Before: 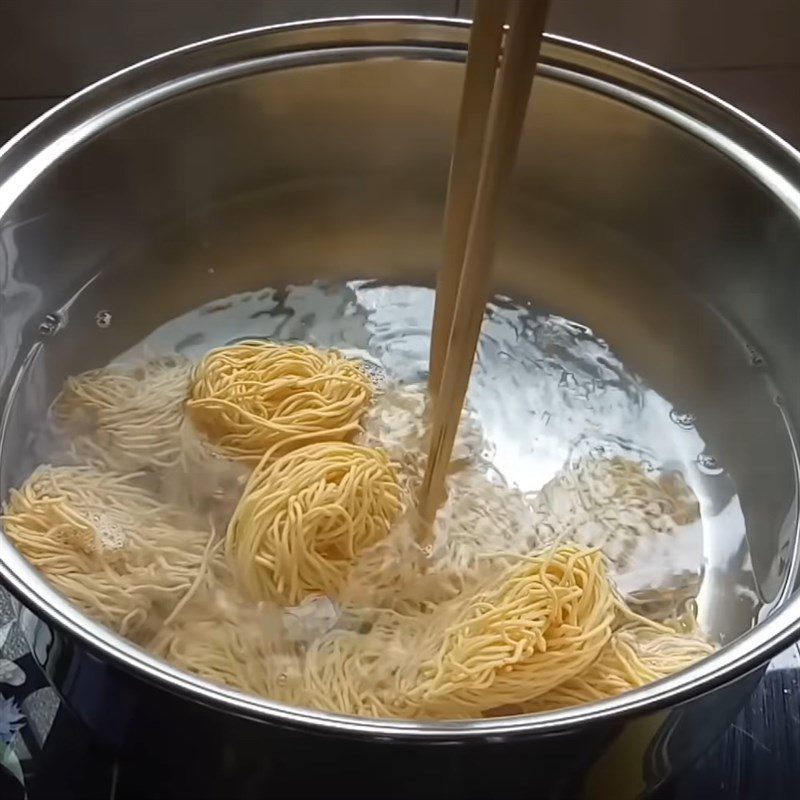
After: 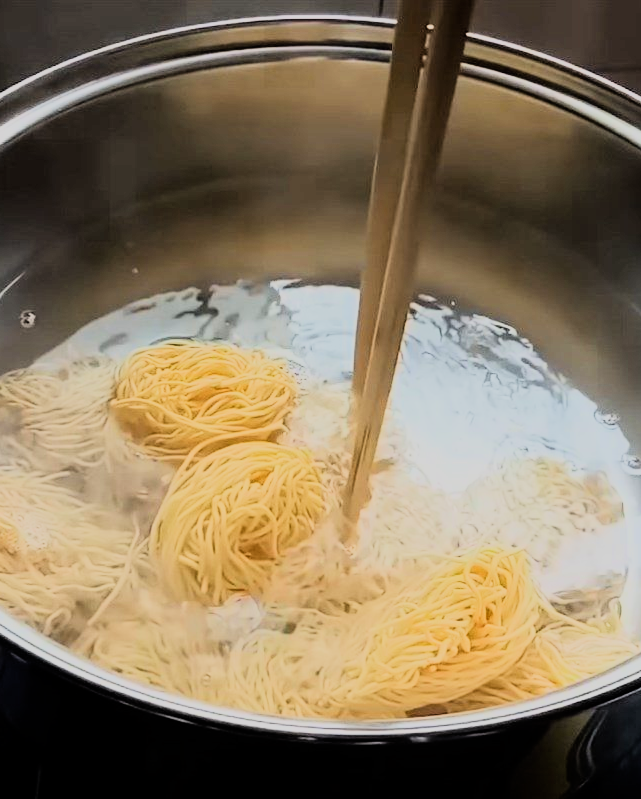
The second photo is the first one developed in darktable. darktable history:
crop and rotate: left 9.597%, right 10.195%
rgb curve: curves: ch0 [(0, 0) (0.21, 0.15) (0.24, 0.21) (0.5, 0.75) (0.75, 0.96) (0.89, 0.99) (1, 1)]; ch1 [(0, 0.02) (0.21, 0.13) (0.25, 0.2) (0.5, 0.67) (0.75, 0.9) (0.89, 0.97) (1, 1)]; ch2 [(0, 0.02) (0.21, 0.13) (0.25, 0.2) (0.5, 0.67) (0.75, 0.9) (0.89, 0.97) (1, 1)], compensate middle gray true
filmic rgb: middle gray luminance 18.42%, black relative exposure -10.5 EV, white relative exposure 3.4 EV, threshold 6 EV, target black luminance 0%, hardness 6.03, latitude 99%, contrast 0.847, shadows ↔ highlights balance 0.505%, add noise in highlights 0, preserve chrominance max RGB, color science v3 (2019), use custom middle-gray values true, iterations of high-quality reconstruction 0, contrast in highlights soft, enable highlight reconstruction true
